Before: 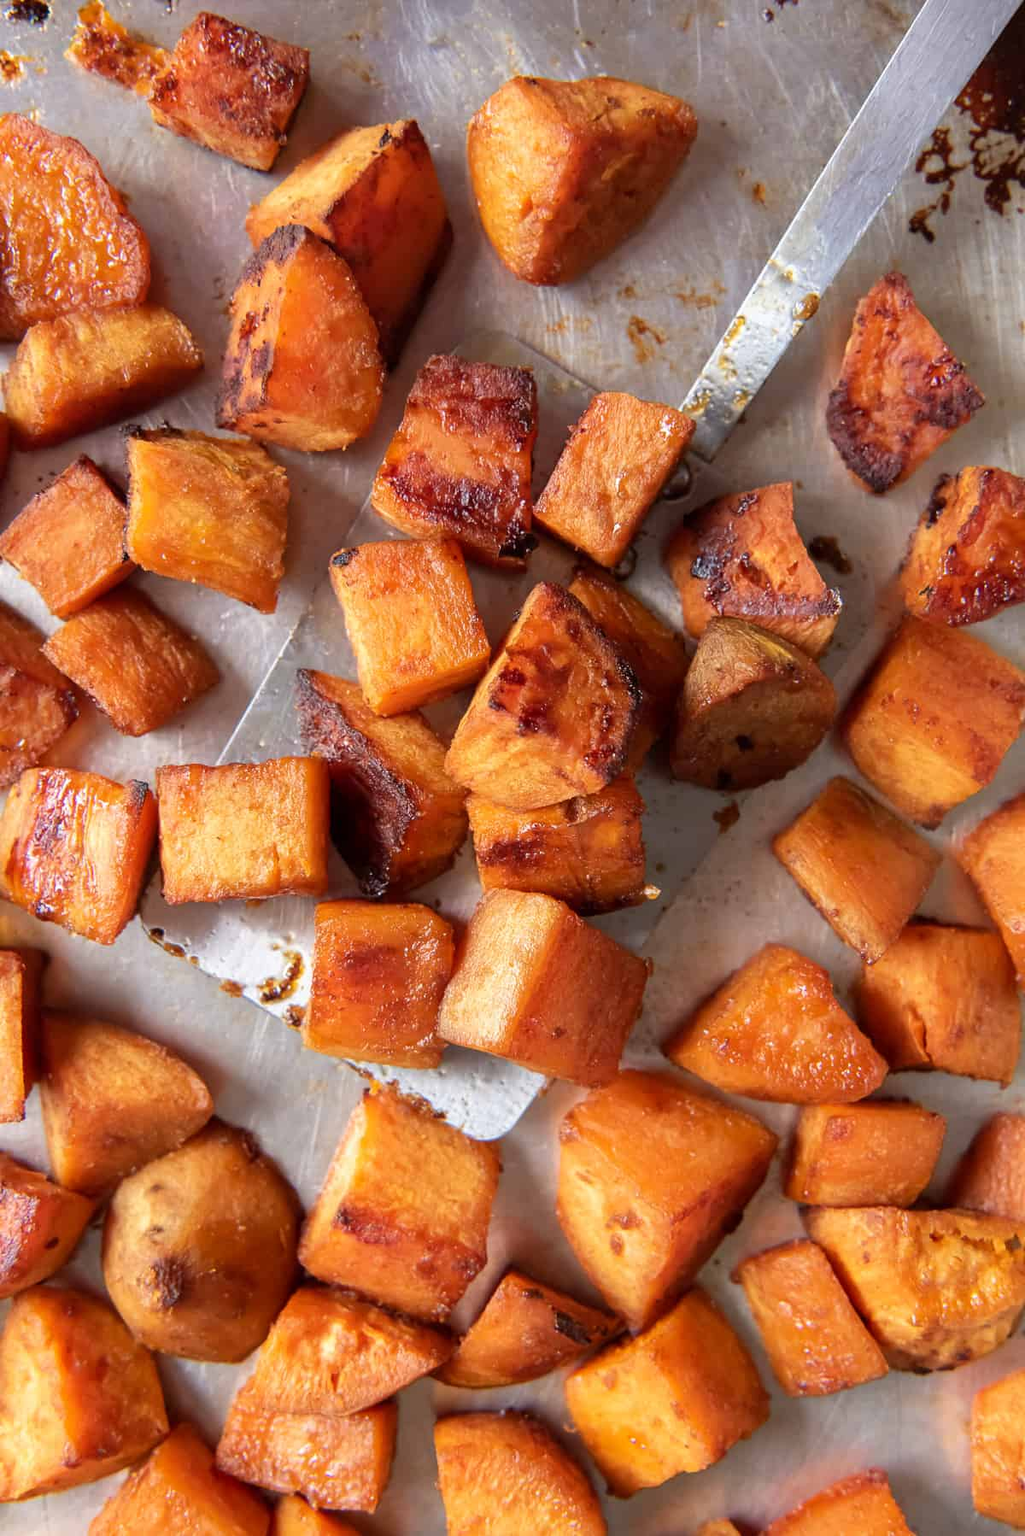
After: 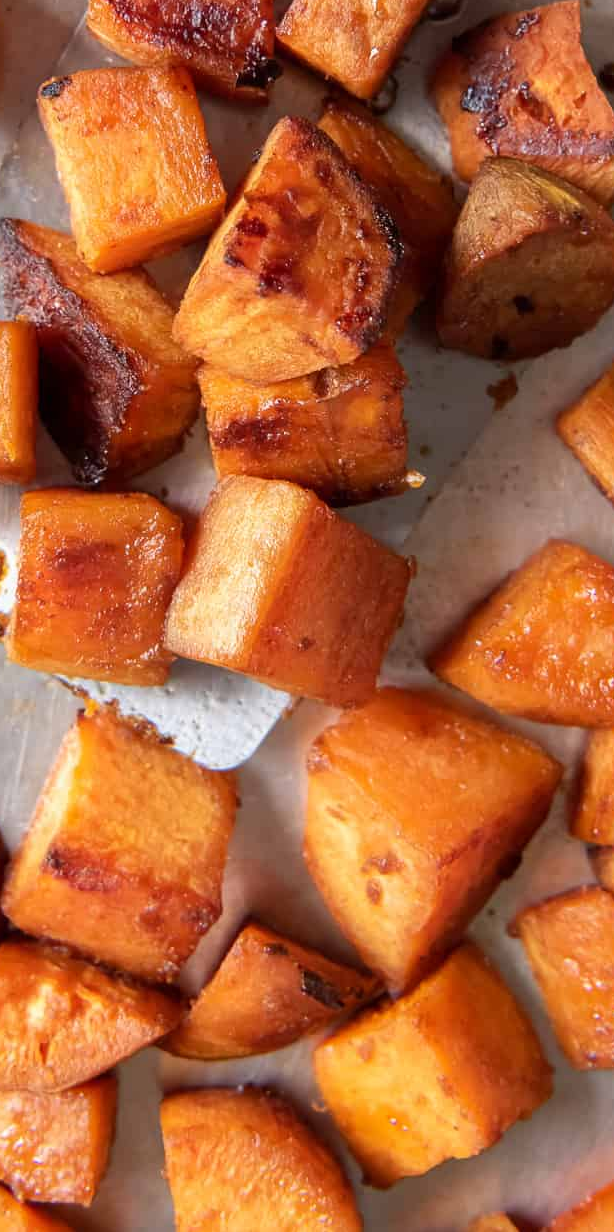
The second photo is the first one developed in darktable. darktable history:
crop and rotate: left 29.012%, top 31.471%, right 19.821%
